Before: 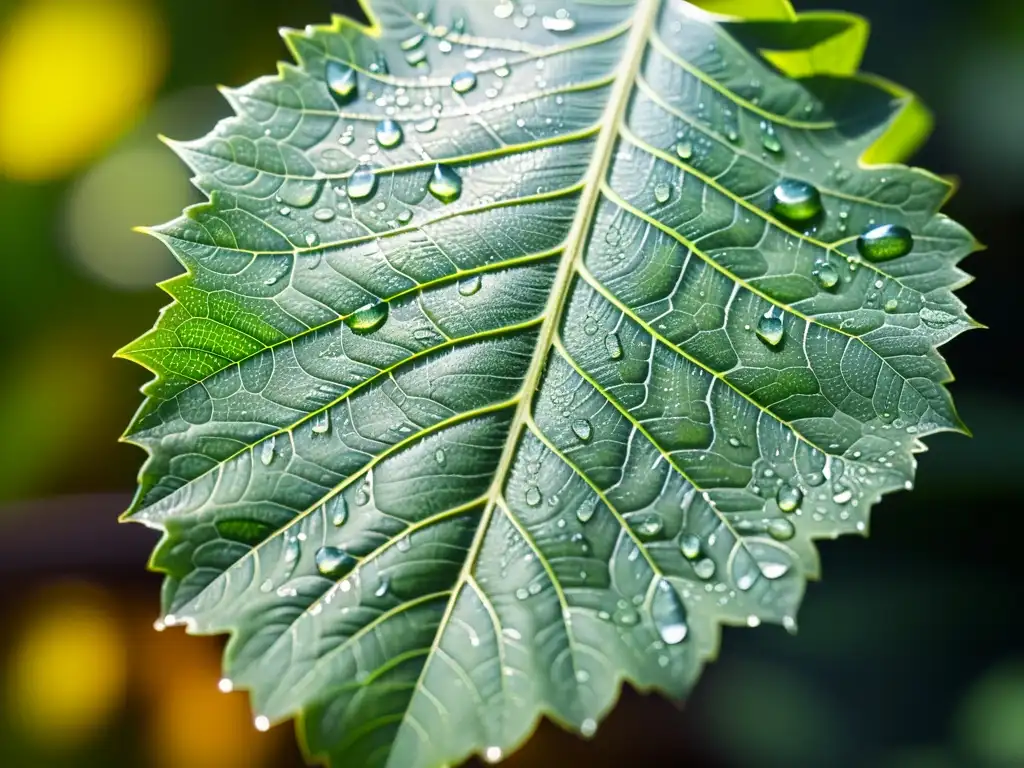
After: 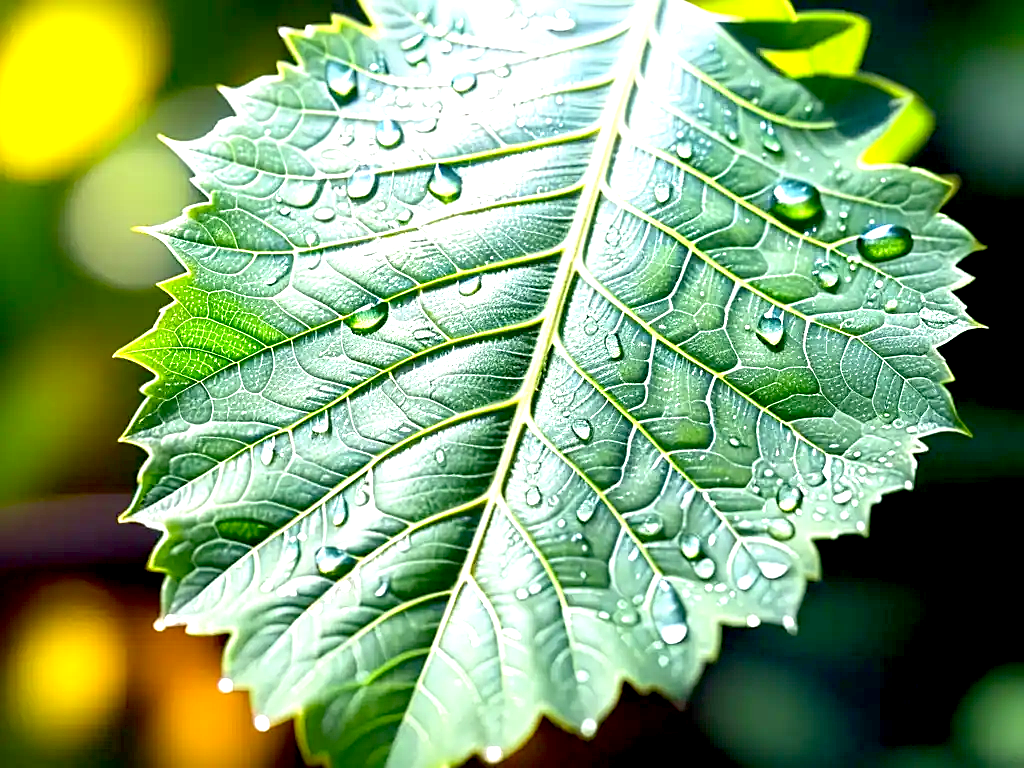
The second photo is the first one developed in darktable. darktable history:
sharpen: on, module defaults
exposure: black level correction 0.011, exposure 1.088 EV, compensate exposure bias true, compensate highlight preservation false
